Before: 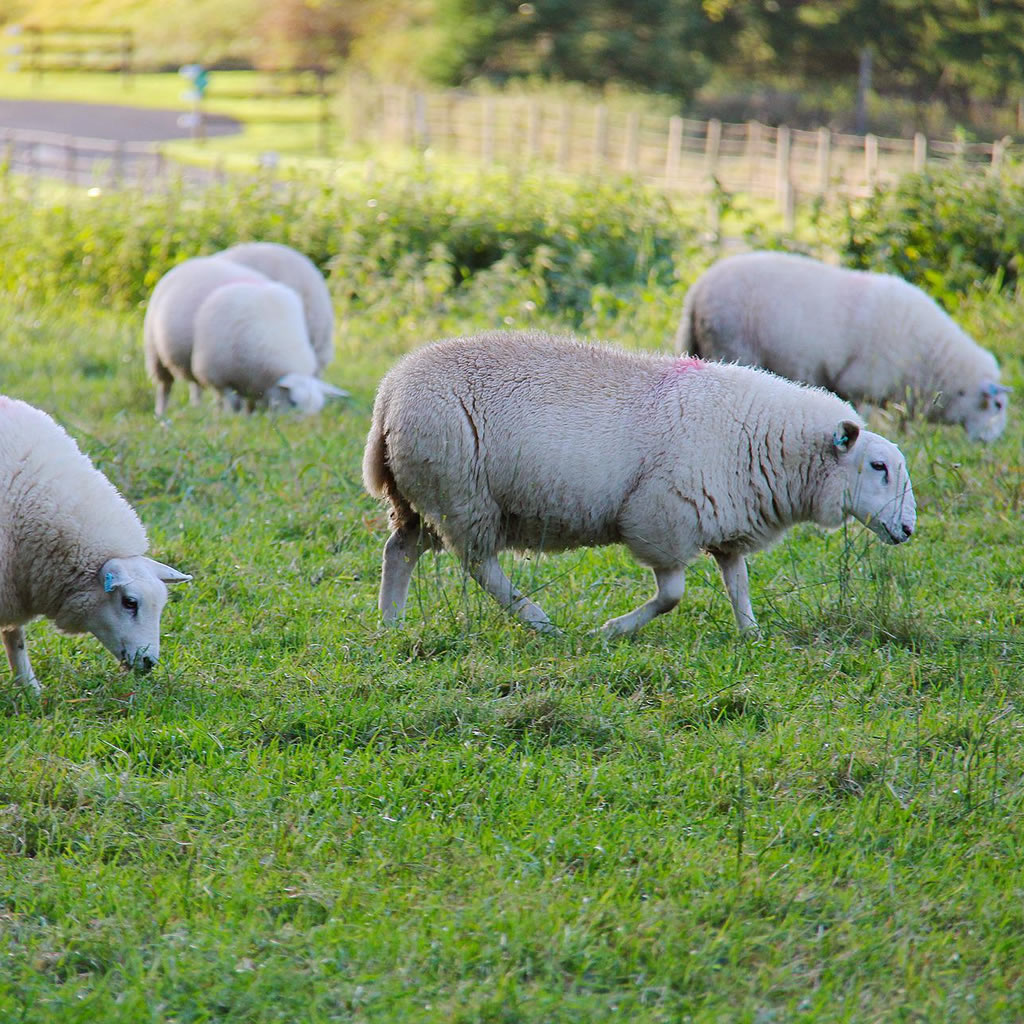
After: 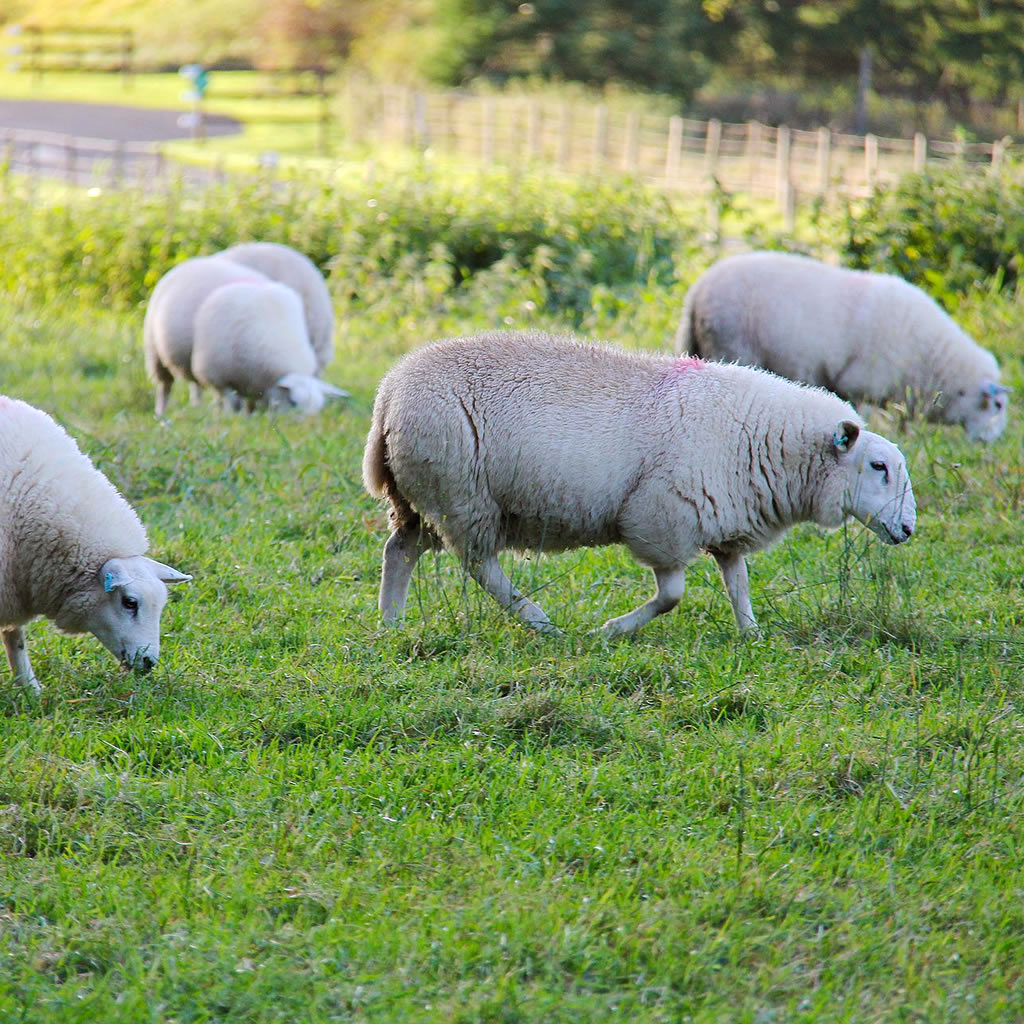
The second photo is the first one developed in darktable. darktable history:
contrast brightness saturation: contrast 0.047
levels: levels [0.016, 0.484, 0.953]
